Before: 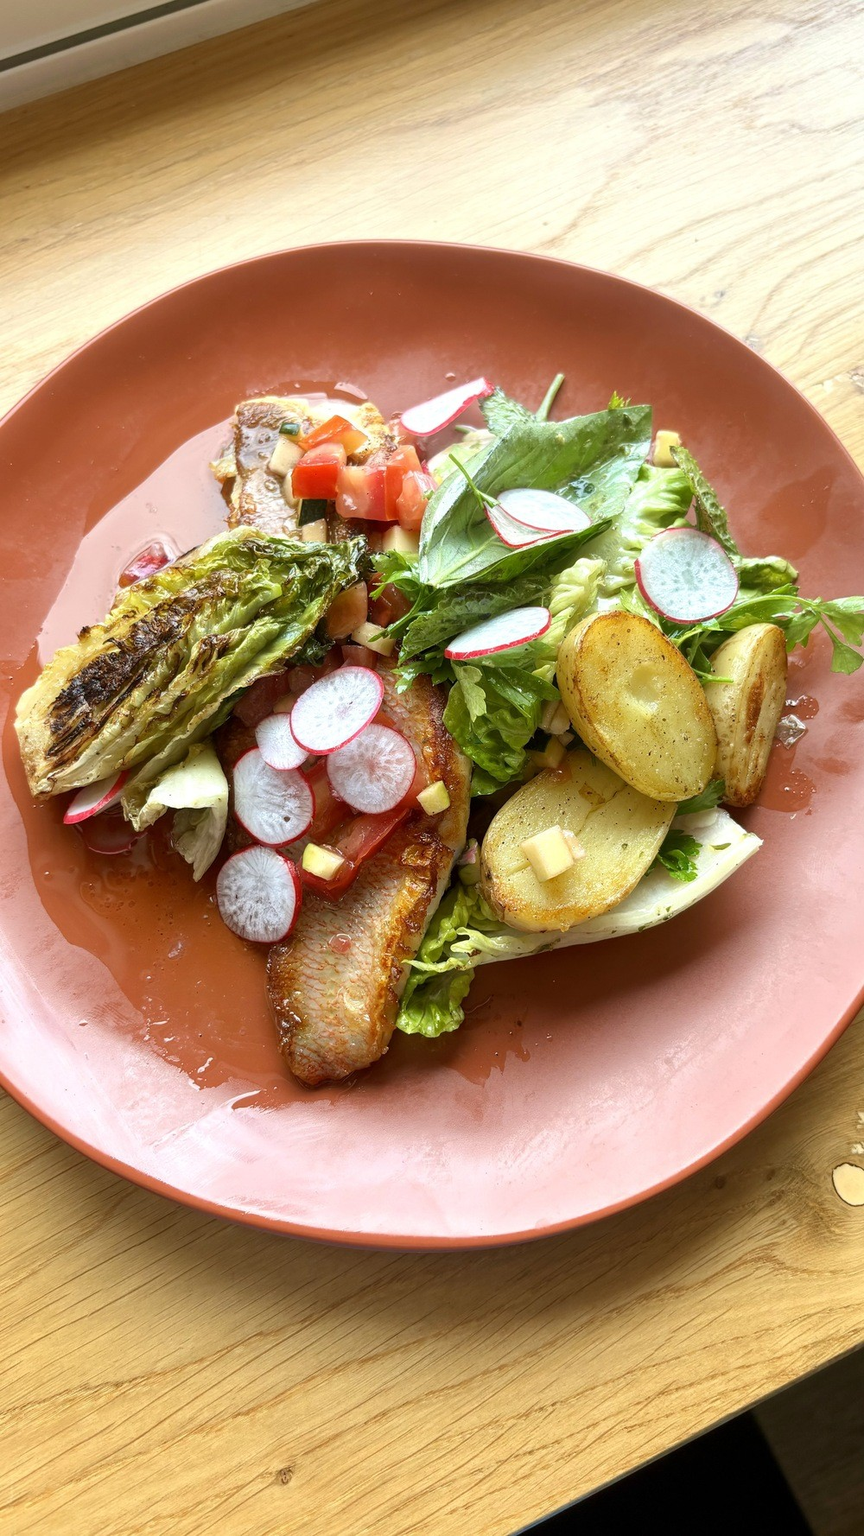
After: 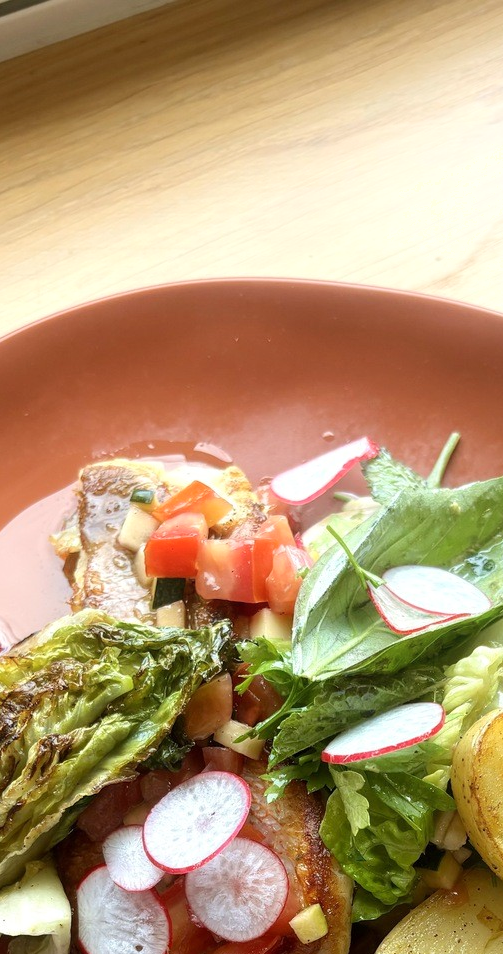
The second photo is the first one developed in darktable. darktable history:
base curve: curves: ch0 [(0, 0) (0.989, 0.992)], preserve colors none
exposure: exposure 0.014 EV, compensate exposure bias true, compensate highlight preservation false
crop: left 19.388%, right 30.218%, bottom 46.296%
shadows and highlights: highlights 70.29, soften with gaussian
